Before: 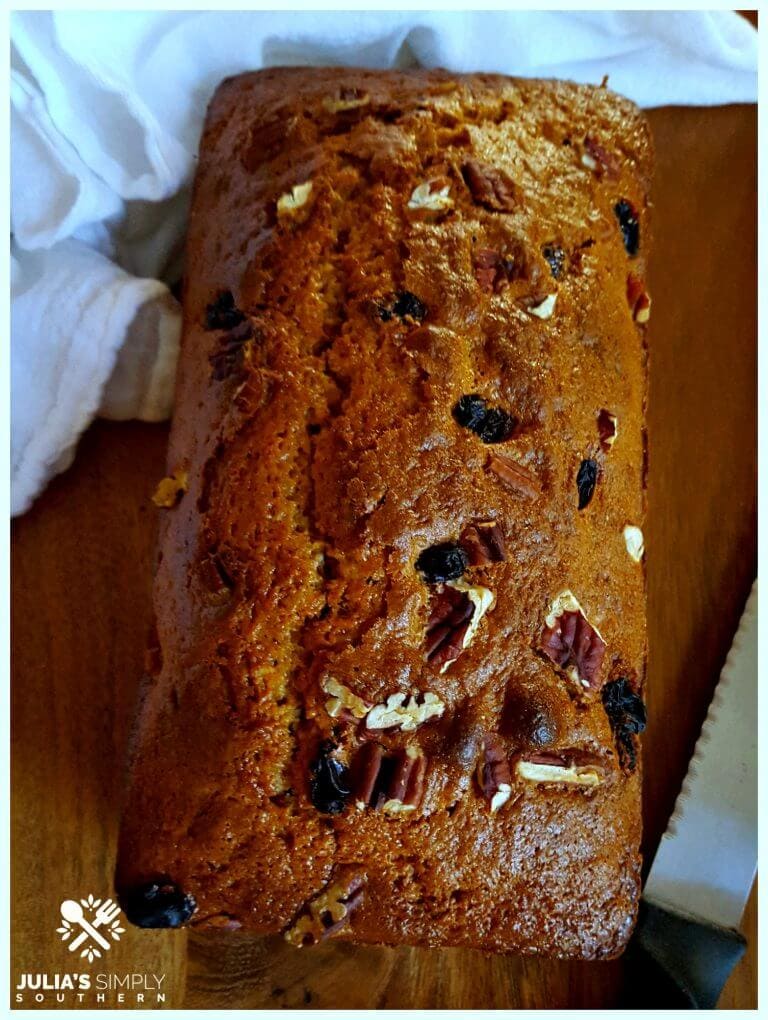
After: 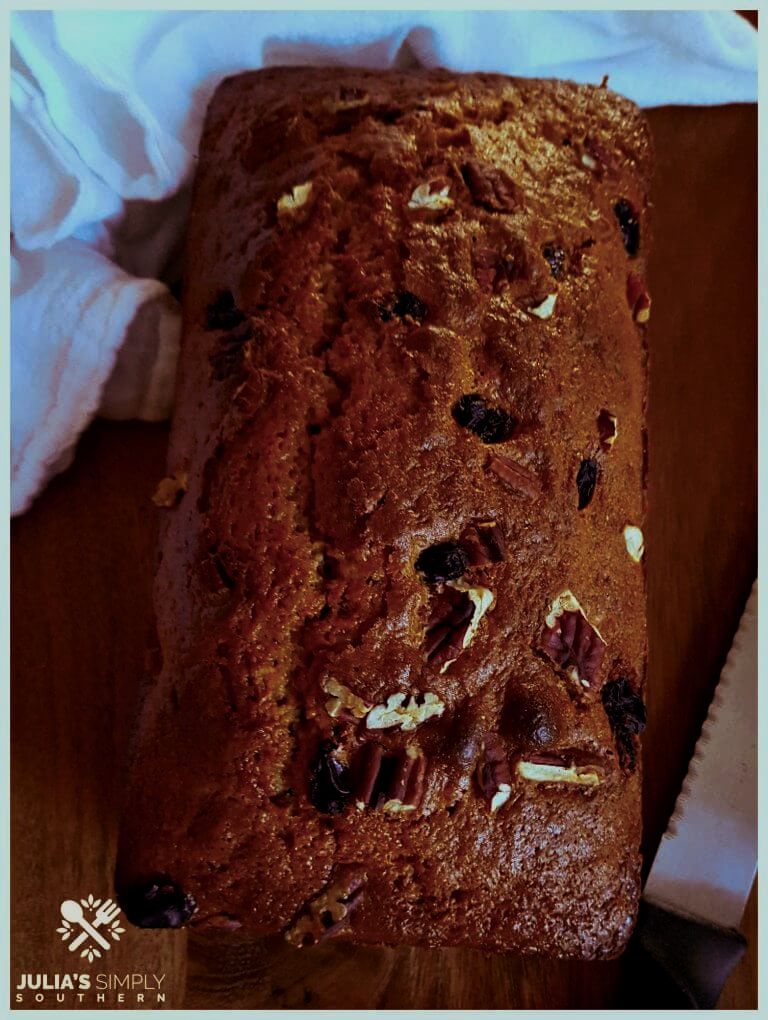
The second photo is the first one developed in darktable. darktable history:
exposure: black level correction 0, exposure -0.766 EV, compensate highlight preservation false
split-toning: highlights › hue 298.8°, highlights › saturation 0.73, compress 41.76%
contrast brightness saturation: contrast 0.16, saturation 0.32
